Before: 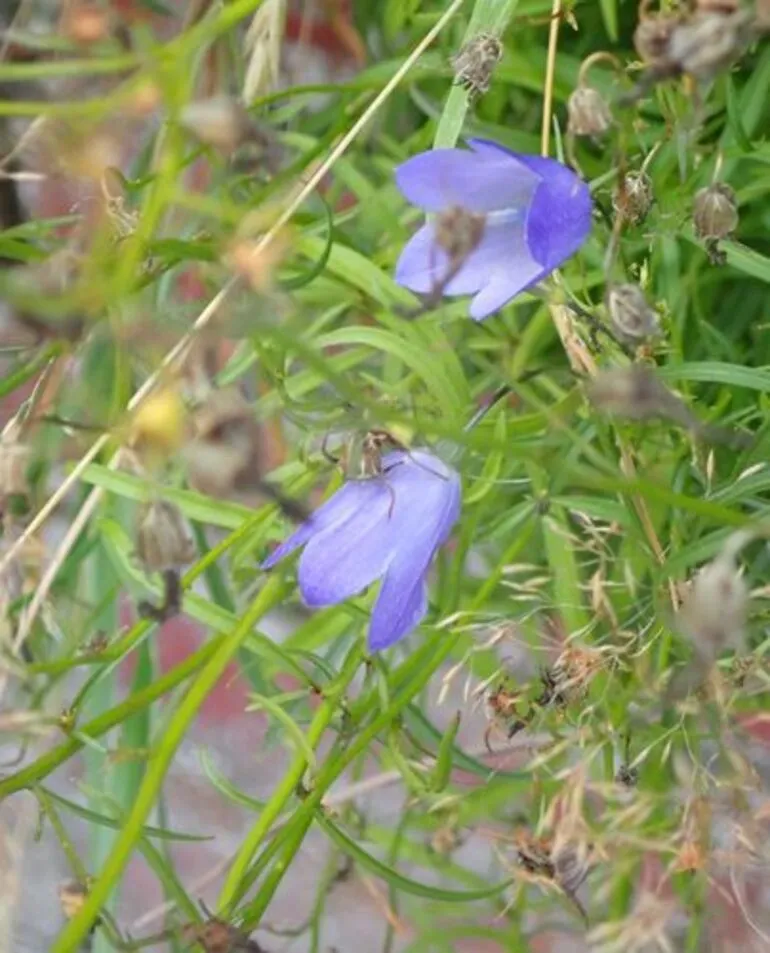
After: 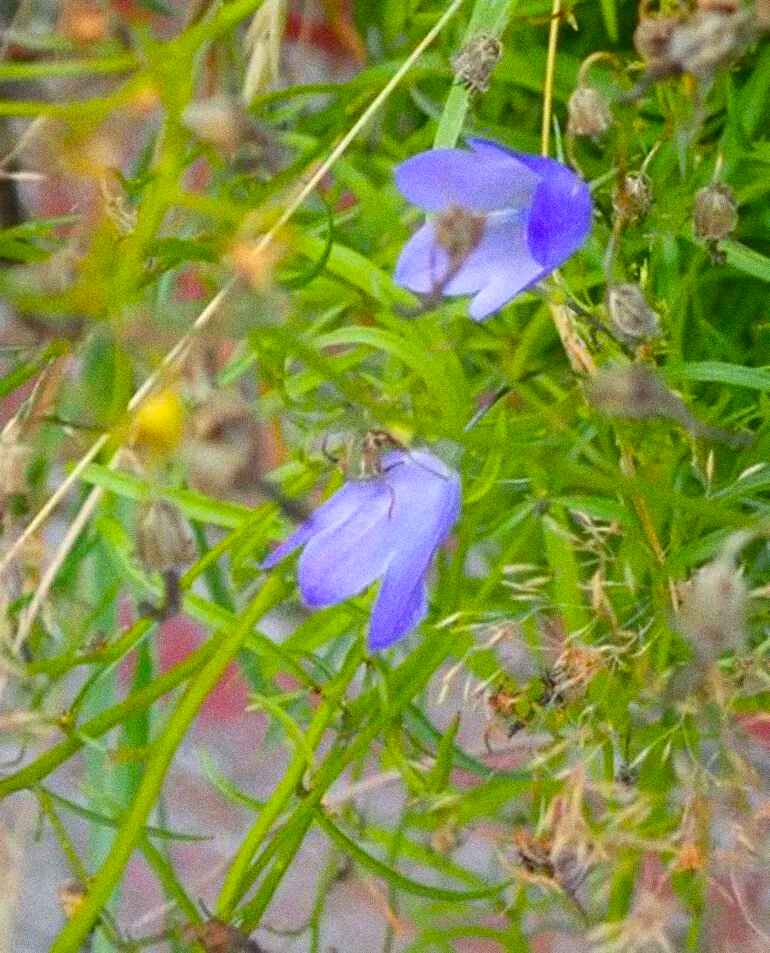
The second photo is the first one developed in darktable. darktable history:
grain: coarseness 0.09 ISO, strength 40%
color balance rgb: linear chroma grading › global chroma 15%, perceptual saturation grading › global saturation 30%
